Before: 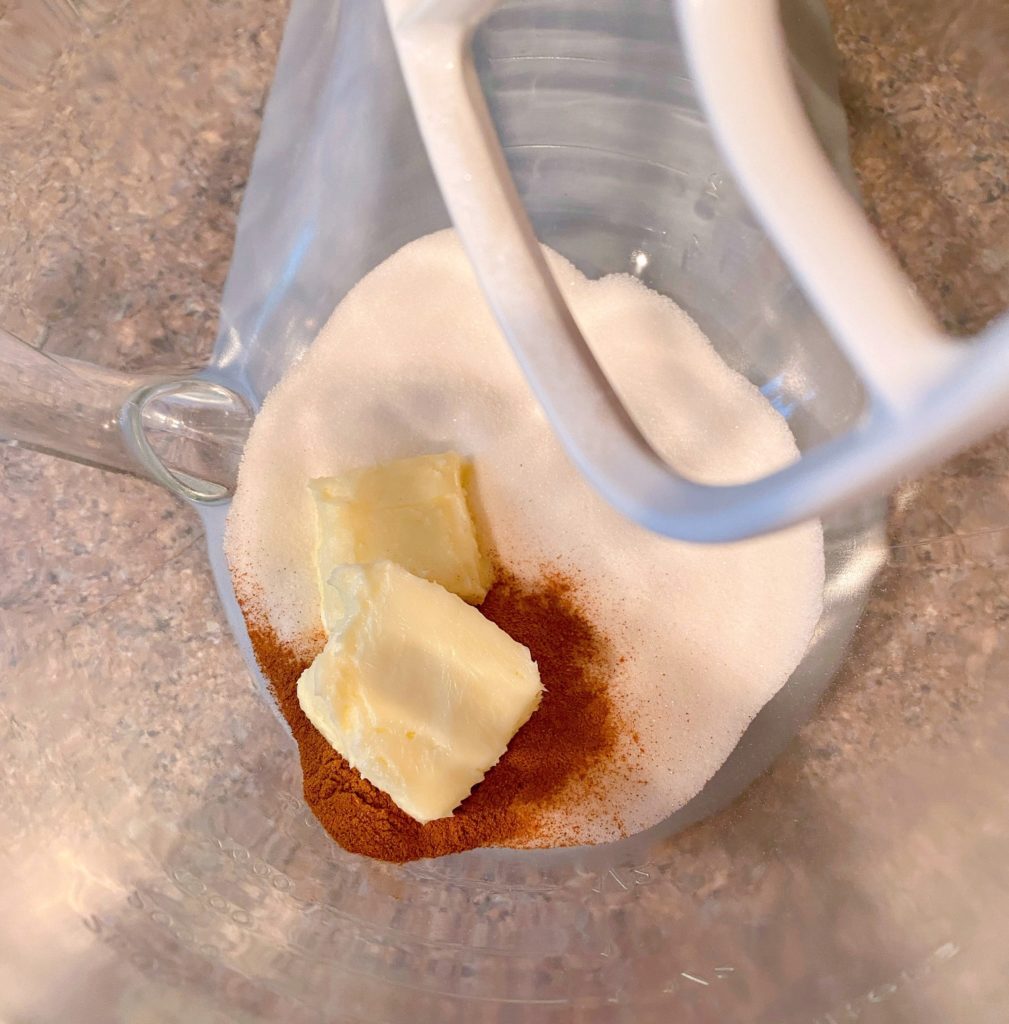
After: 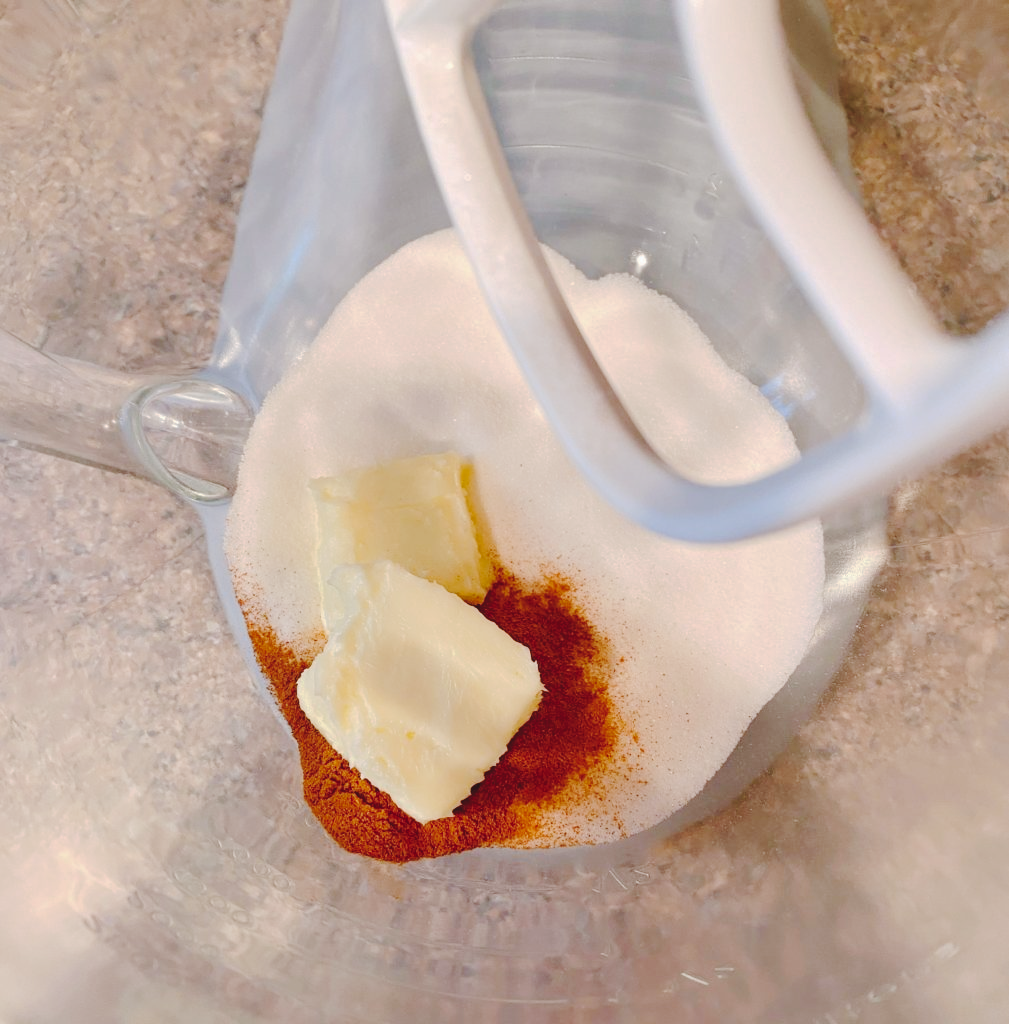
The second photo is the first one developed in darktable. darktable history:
white balance: red 0.986, blue 1.01
tone curve: curves: ch0 [(0, 0) (0.003, 0.077) (0.011, 0.08) (0.025, 0.083) (0.044, 0.095) (0.069, 0.106) (0.1, 0.12) (0.136, 0.144) (0.177, 0.185) (0.224, 0.231) (0.277, 0.297) (0.335, 0.382) (0.399, 0.471) (0.468, 0.553) (0.543, 0.623) (0.623, 0.689) (0.709, 0.75) (0.801, 0.81) (0.898, 0.873) (1, 1)], preserve colors none
